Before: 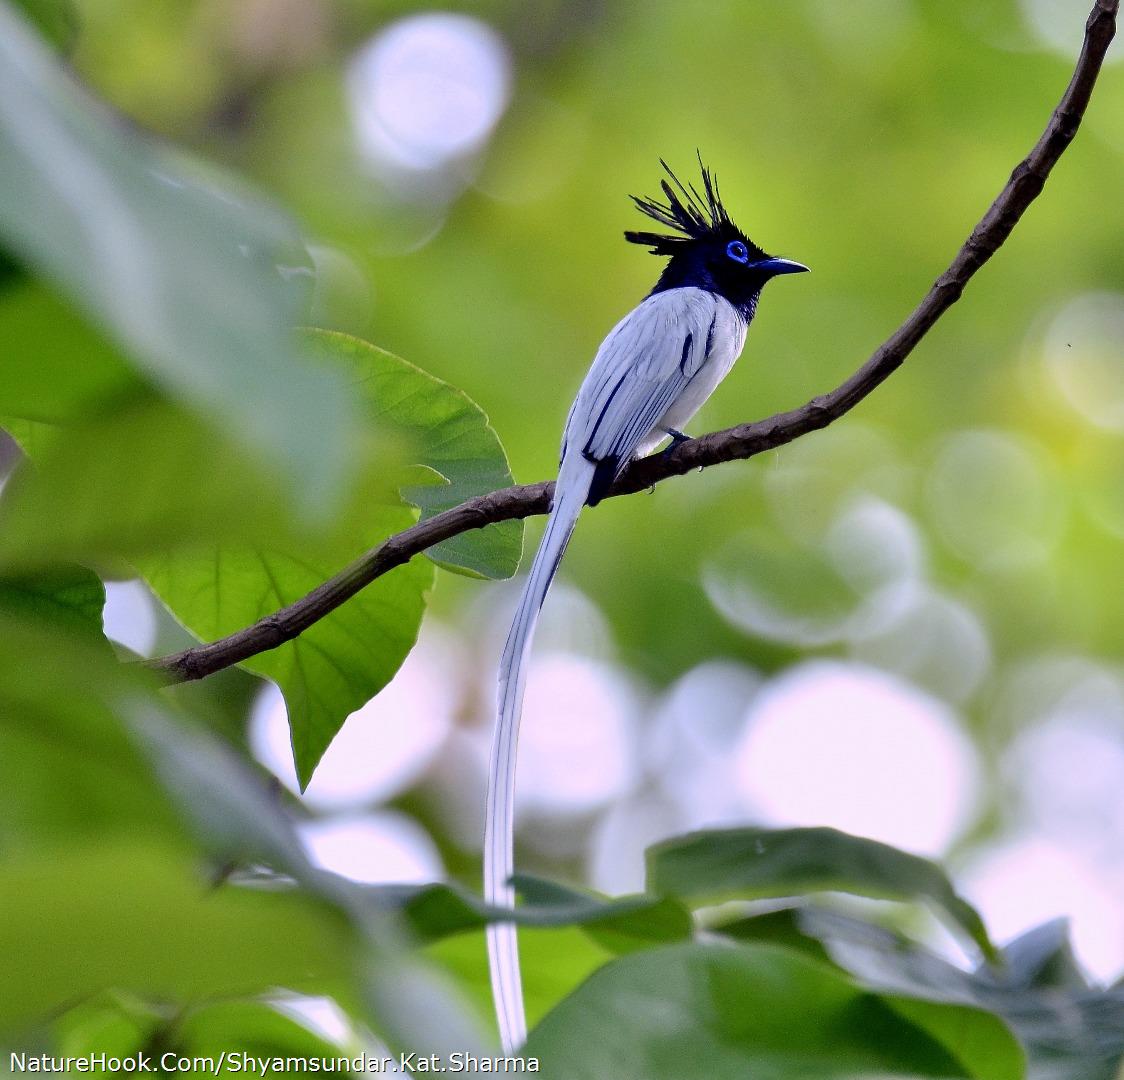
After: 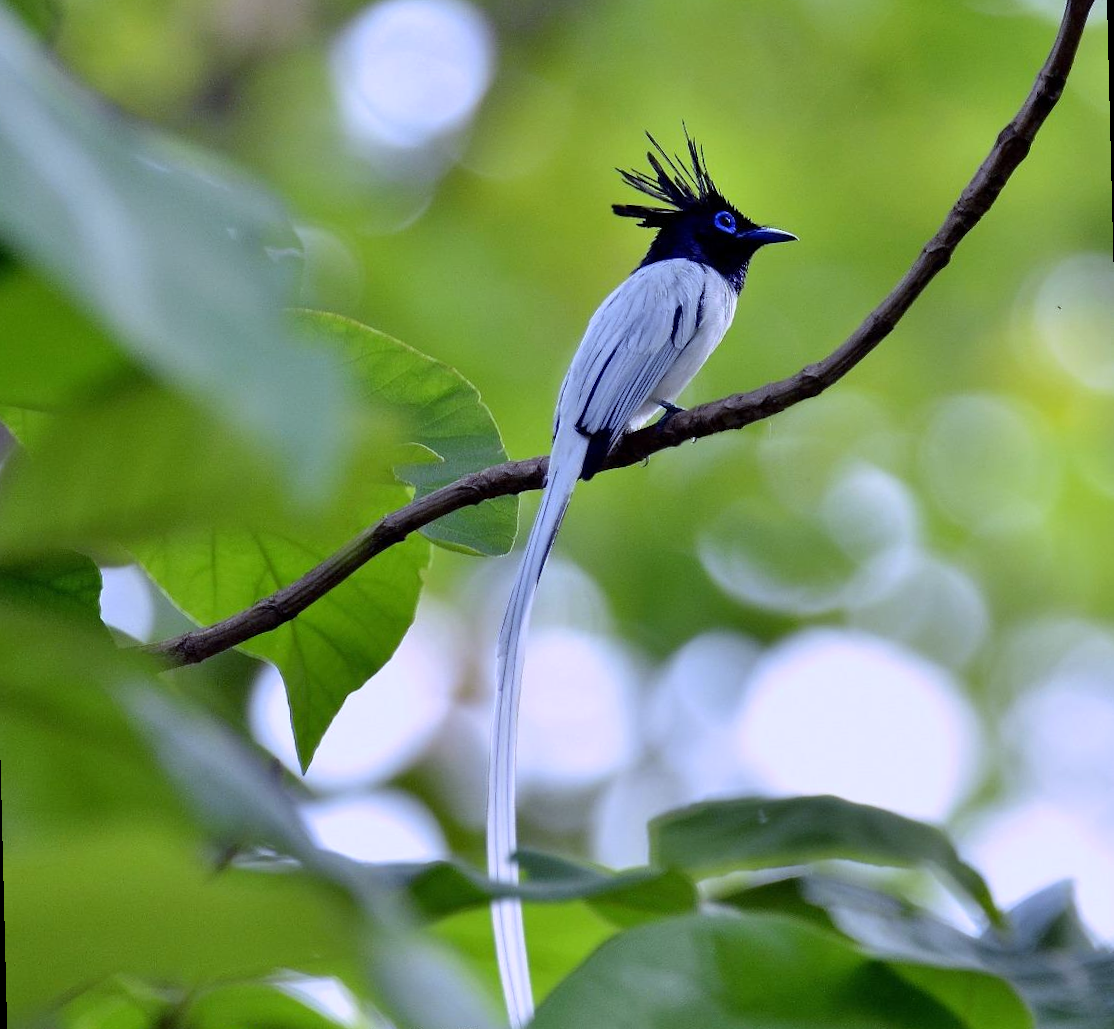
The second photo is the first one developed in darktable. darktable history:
white balance: red 0.925, blue 1.046
rotate and perspective: rotation -1.42°, crop left 0.016, crop right 0.984, crop top 0.035, crop bottom 0.965
